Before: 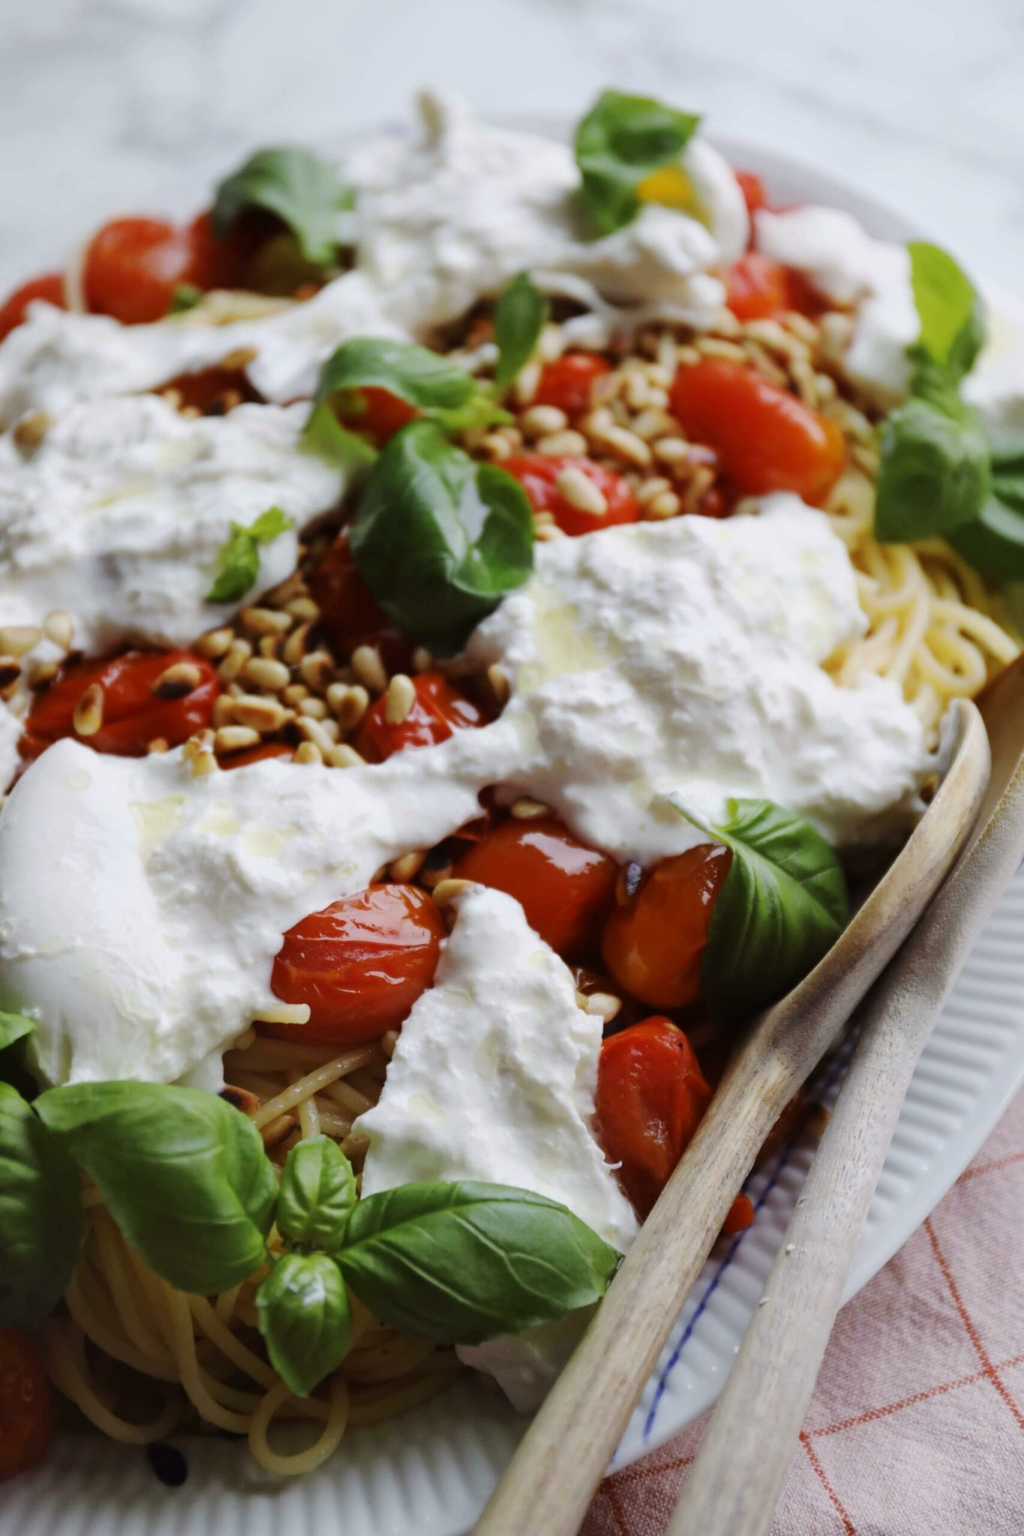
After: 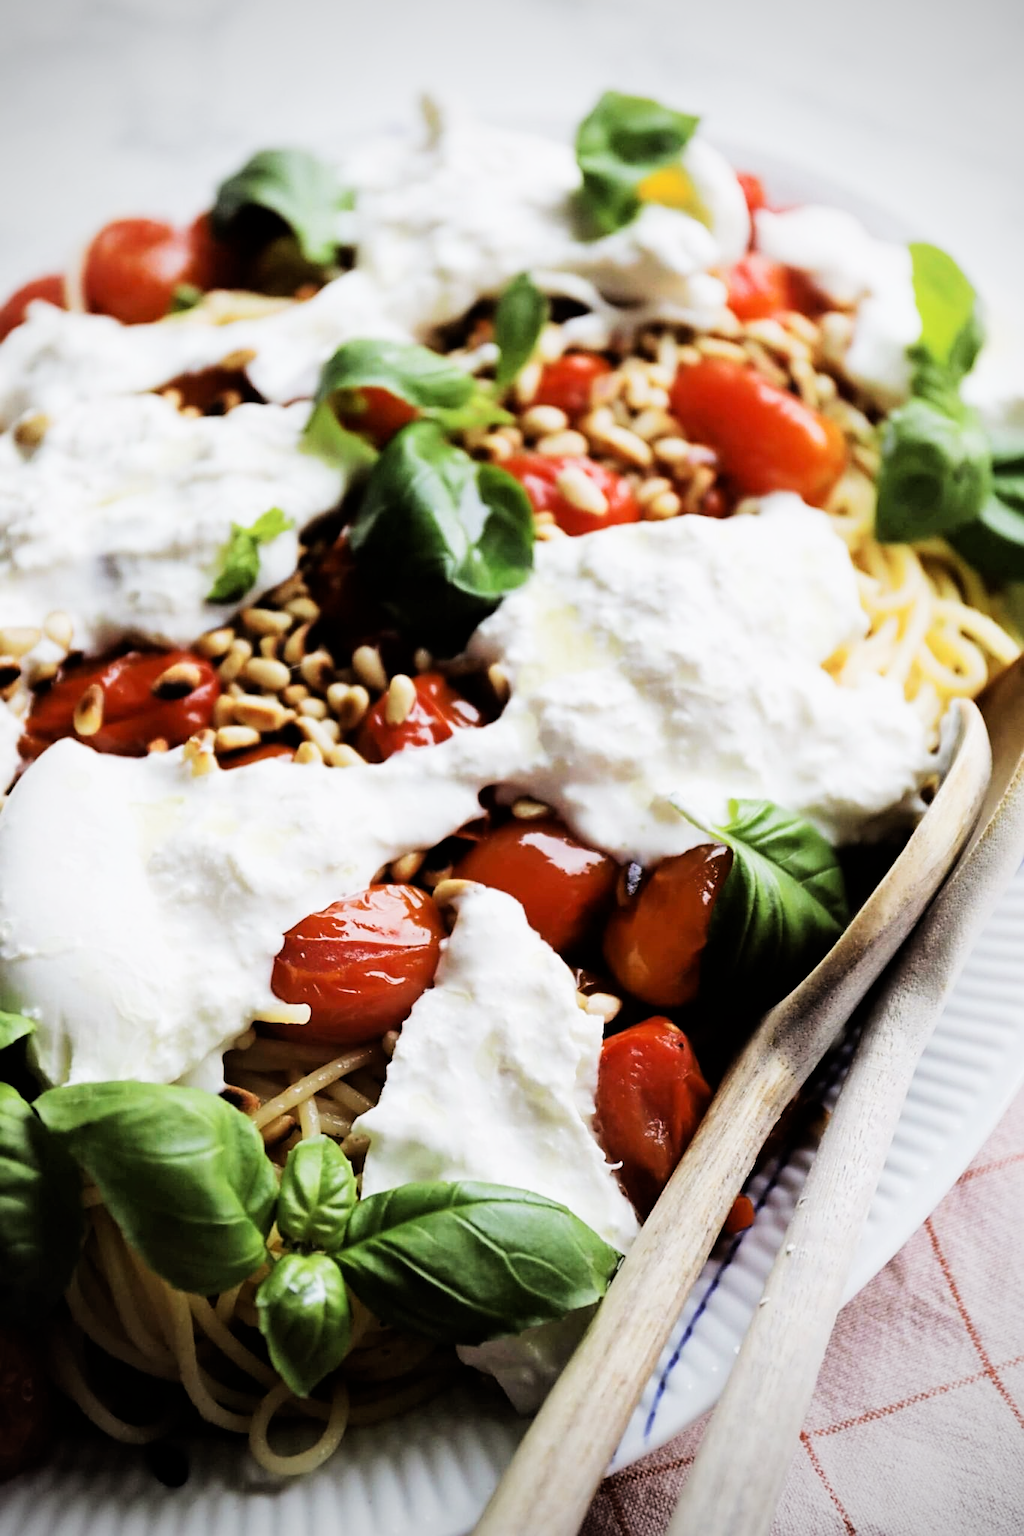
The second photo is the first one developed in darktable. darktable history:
exposure: exposure 0.736 EV, compensate highlight preservation false
filmic rgb: black relative exposure -5.15 EV, white relative exposure 3.55 EV, hardness 3.17, contrast 1.485, highlights saturation mix -48.93%
vignetting: on, module defaults
sharpen: on, module defaults
